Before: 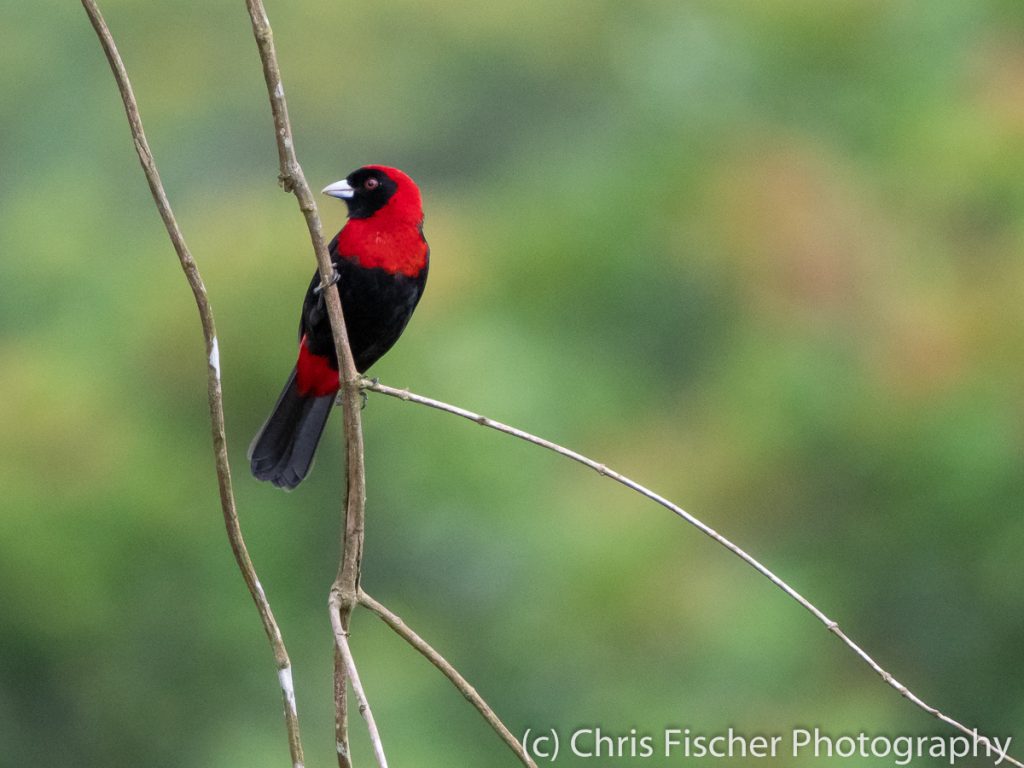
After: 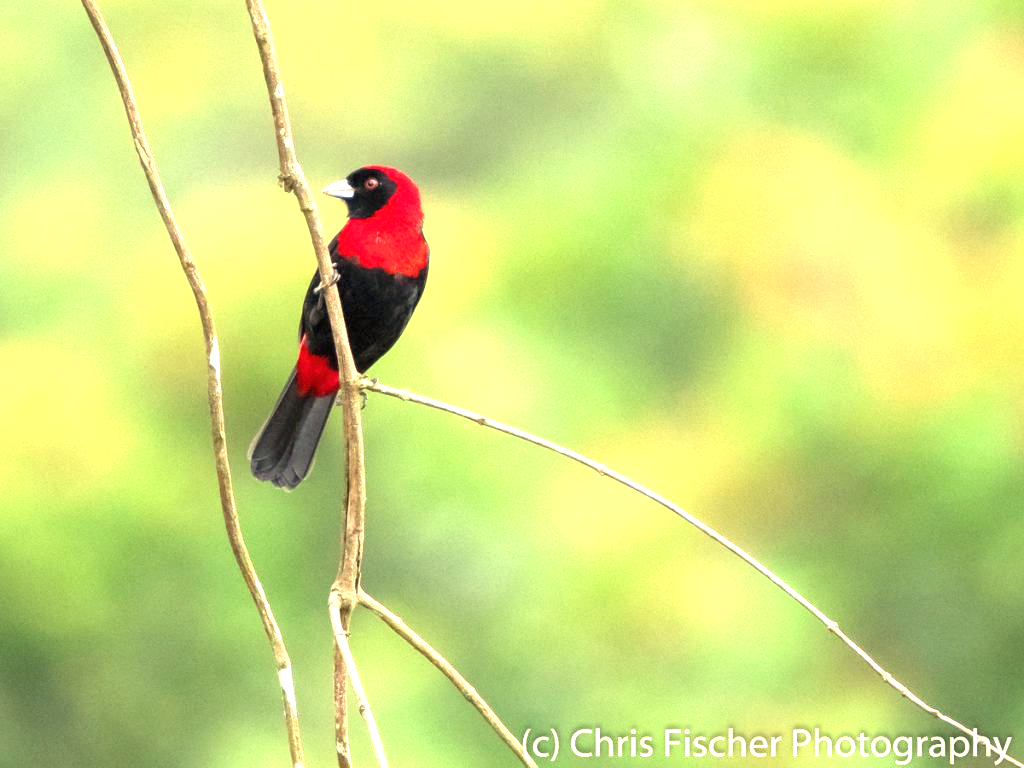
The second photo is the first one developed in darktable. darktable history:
exposure: black level correction 0, exposure 1.7 EV, compensate exposure bias true, compensate highlight preservation false
white balance: red 1.08, blue 0.791
